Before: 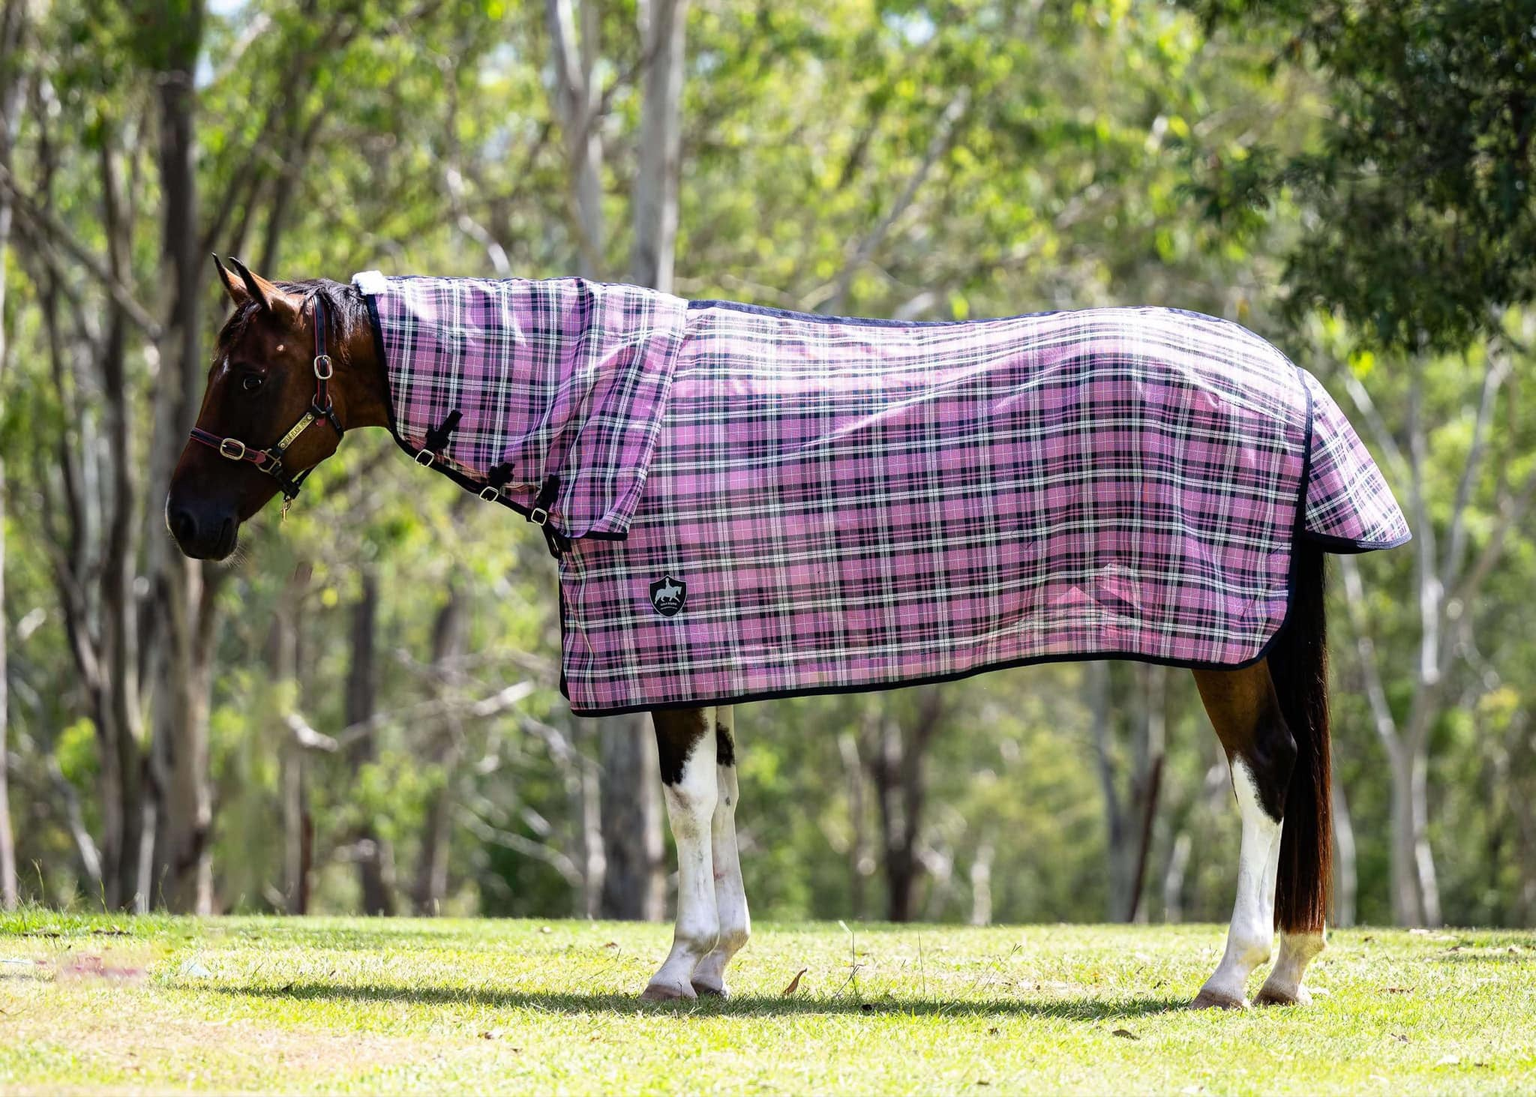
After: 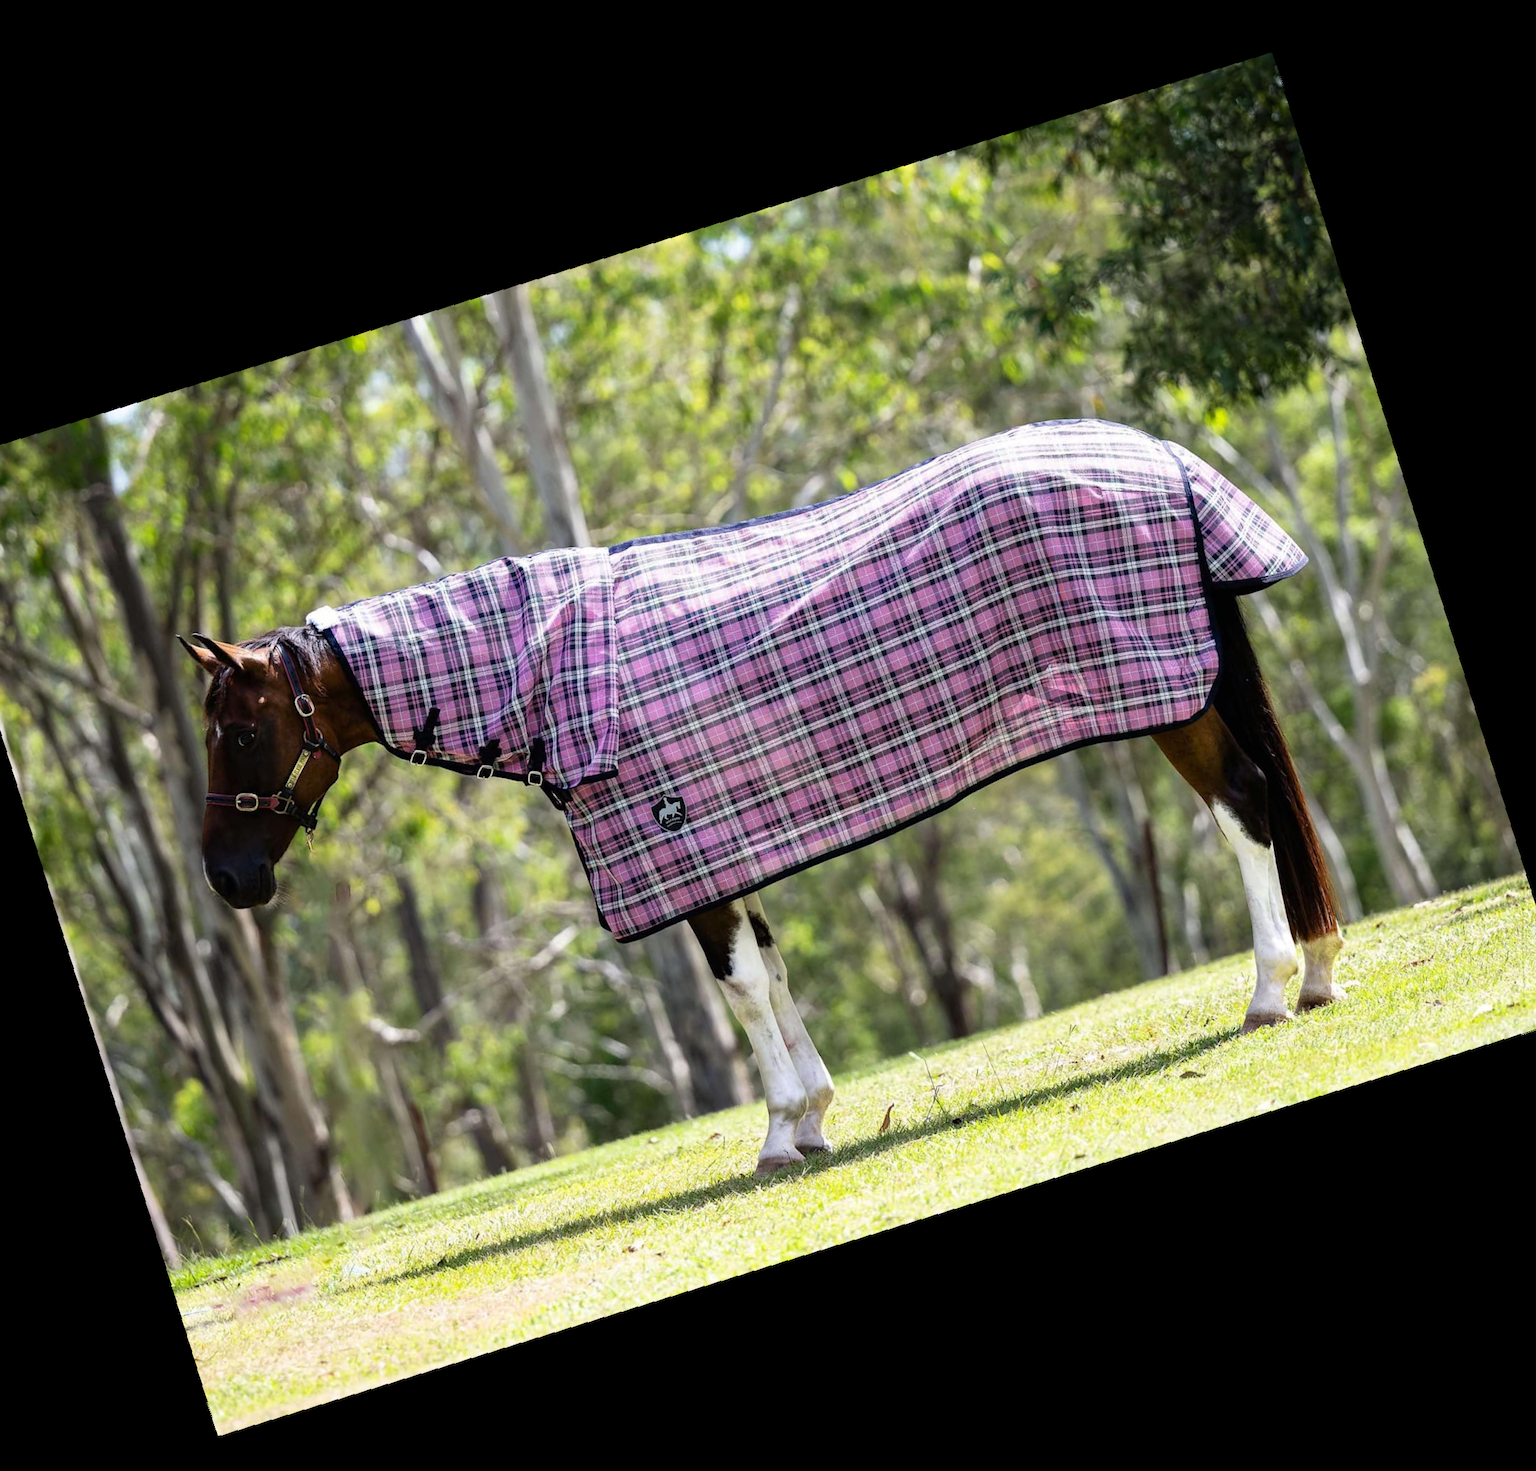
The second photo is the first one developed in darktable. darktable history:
crop and rotate: angle 19.43°, left 6.812%, right 4.125%, bottom 1.087%
rotate and perspective: rotation 2.27°, automatic cropping off
